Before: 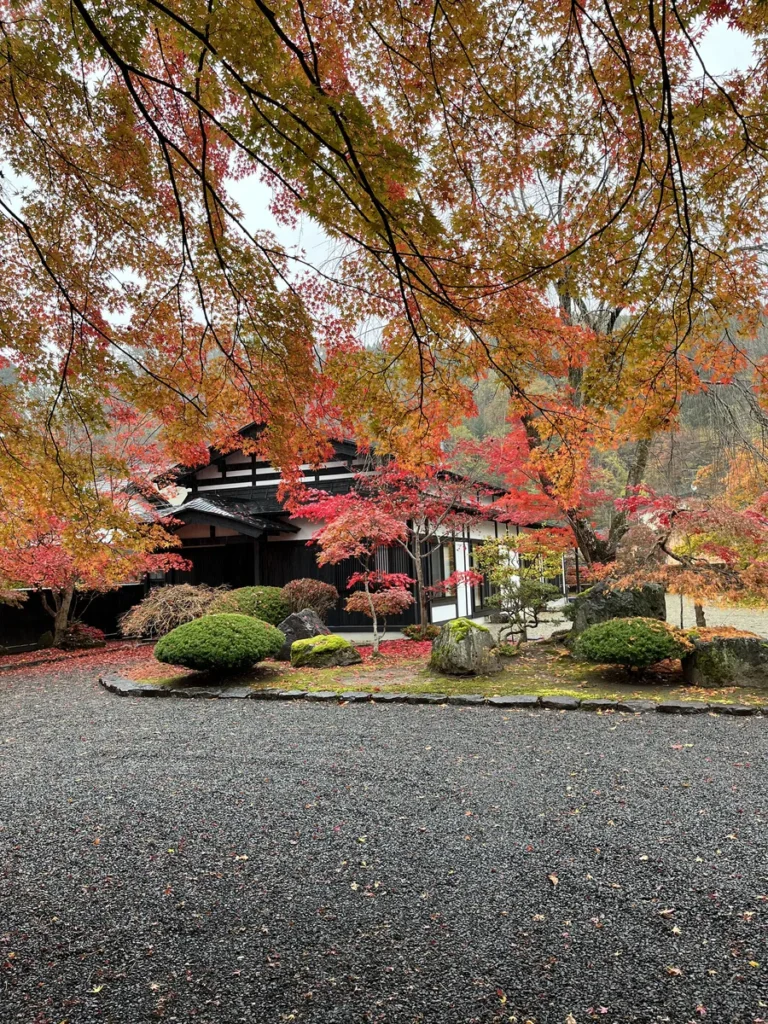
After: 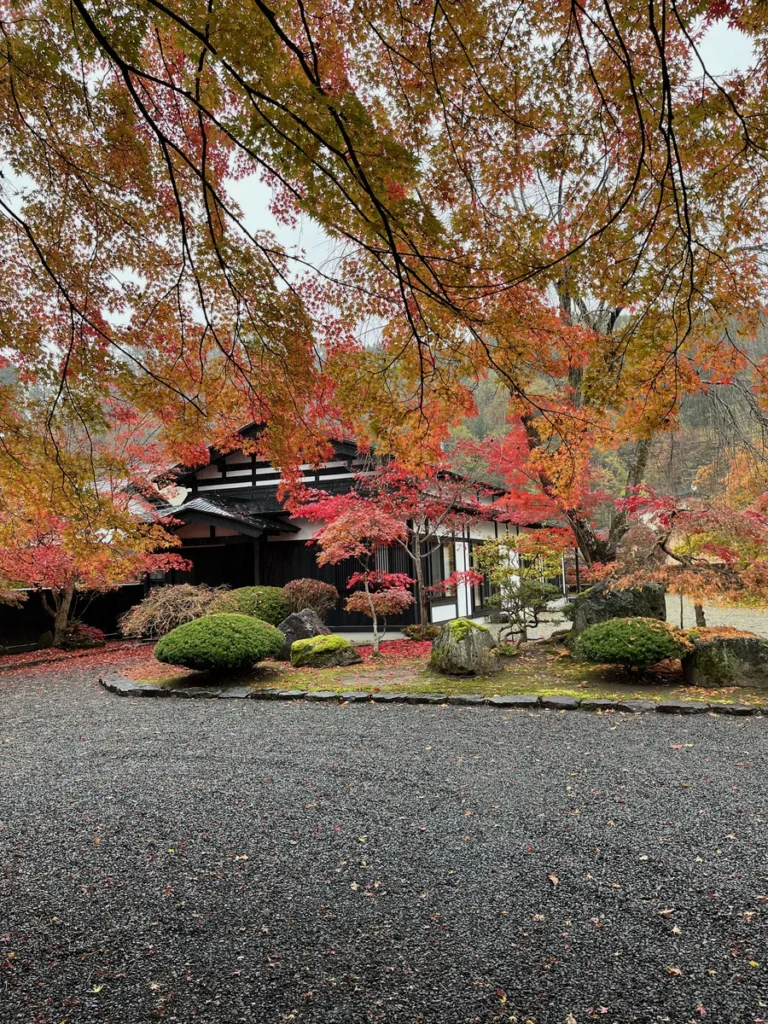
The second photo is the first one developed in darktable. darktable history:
exposure: exposure -0.176 EV, compensate highlight preservation false
